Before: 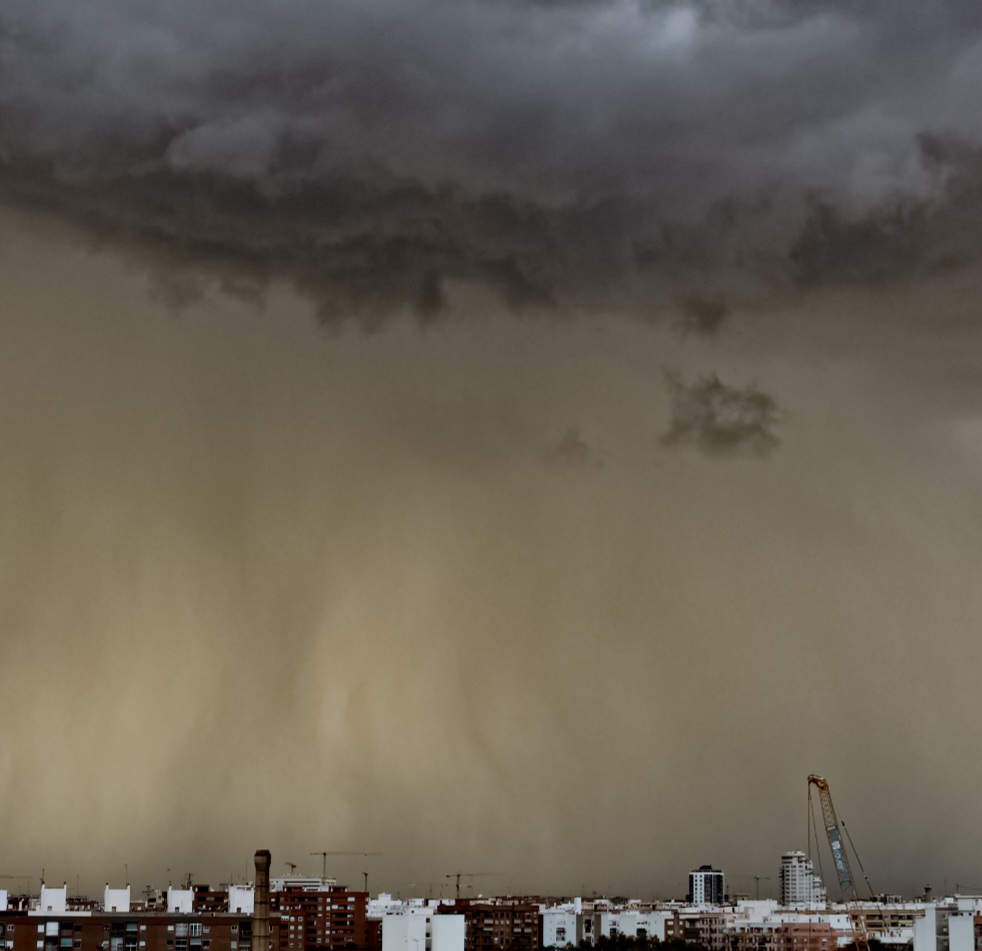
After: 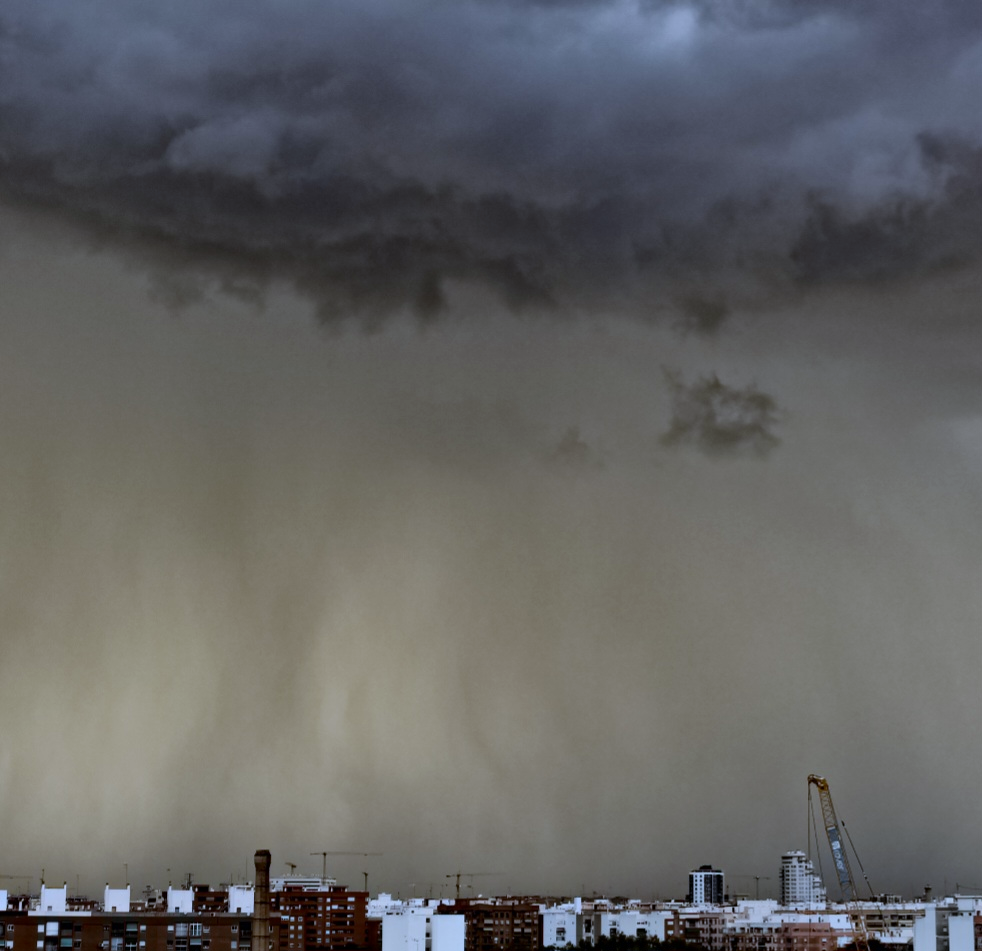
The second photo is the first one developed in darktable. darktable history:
contrast brightness saturation: contrast 0.08, saturation 0.02
tone equalizer: on, module defaults
white balance: red 0.948, green 1.02, blue 1.176
